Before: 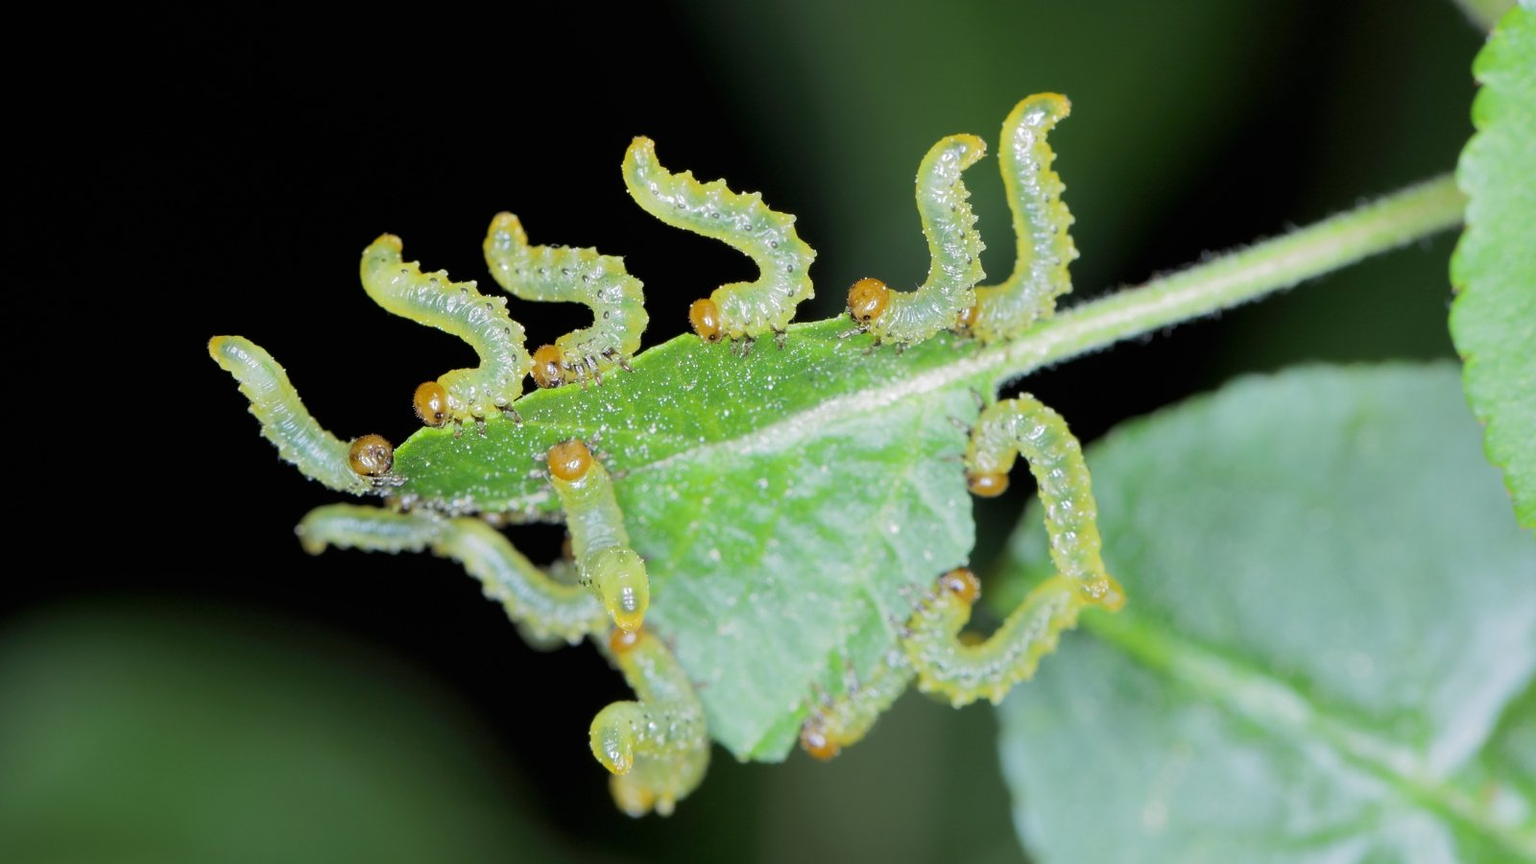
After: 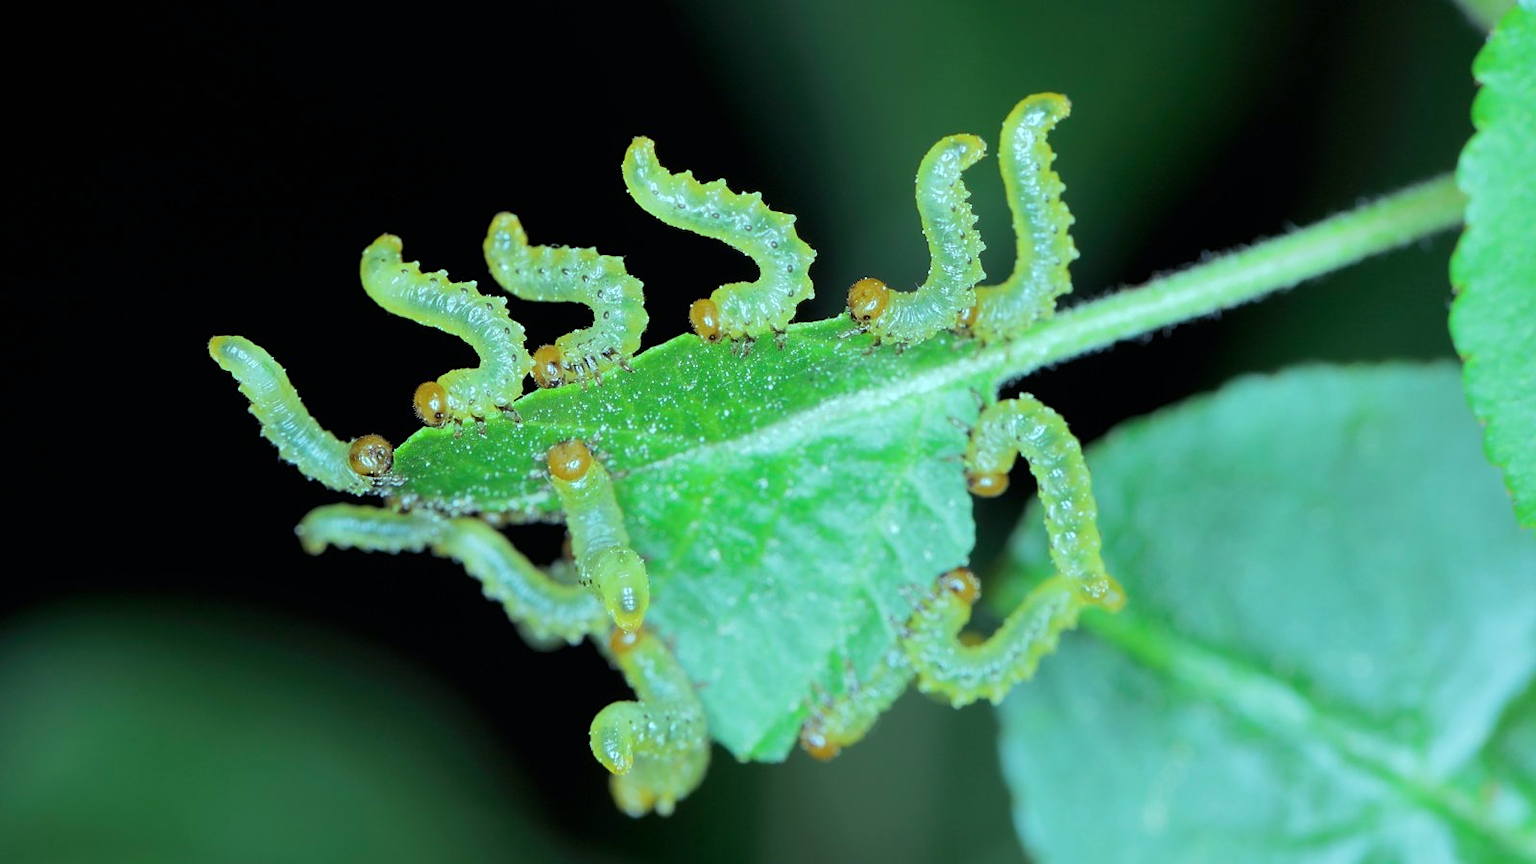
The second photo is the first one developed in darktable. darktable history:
color balance rgb: shadows lift › chroma 7.23%, shadows lift › hue 246.48°, highlights gain › chroma 5.38%, highlights gain › hue 196.93°, white fulcrum 1 EV
sharpen: amount 0.2
